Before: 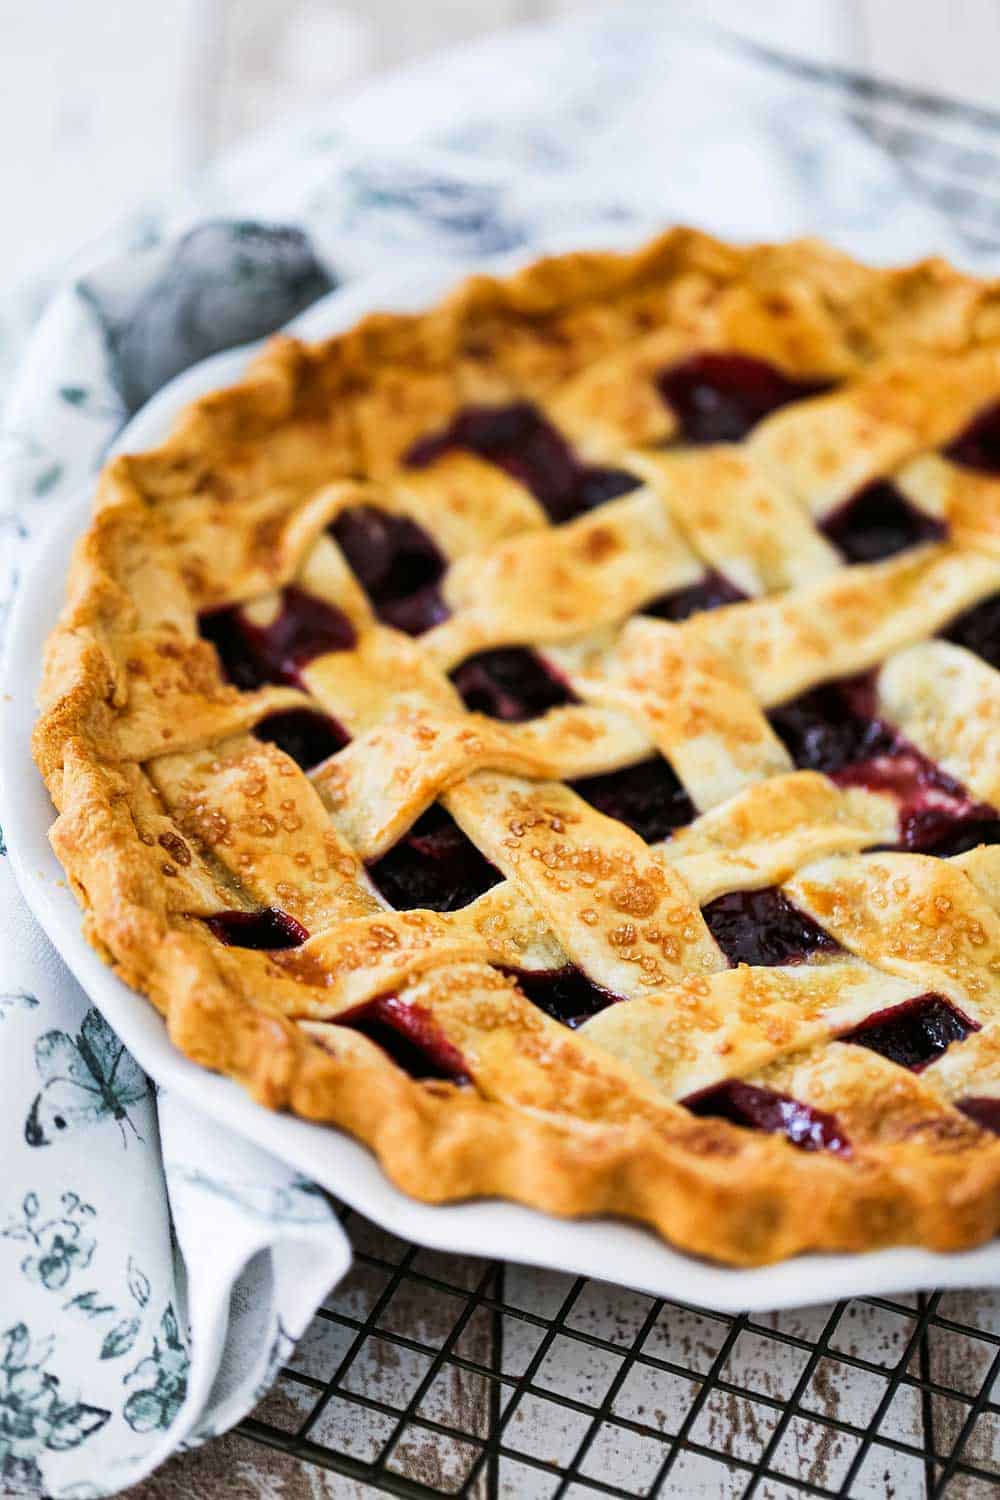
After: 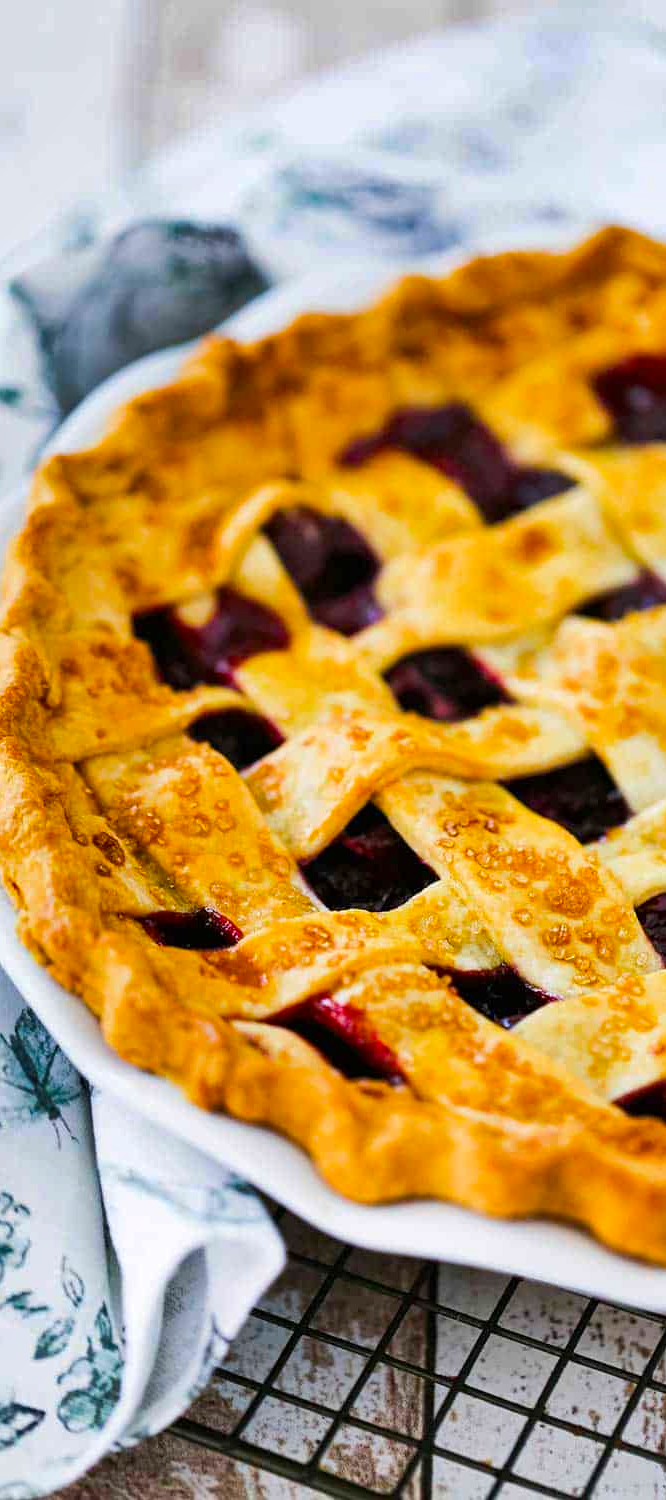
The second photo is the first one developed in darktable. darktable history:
color balance rgb: perceptual saturation grading › global saturation 25%, perceptual brilliance grading › mid-tones 10%, perceptual brilliance grading › shadows 15%, global vibrance 20%
shadows and highlights: soften with gaussian
crop and rotate: left 6.617%, right 26.717%
